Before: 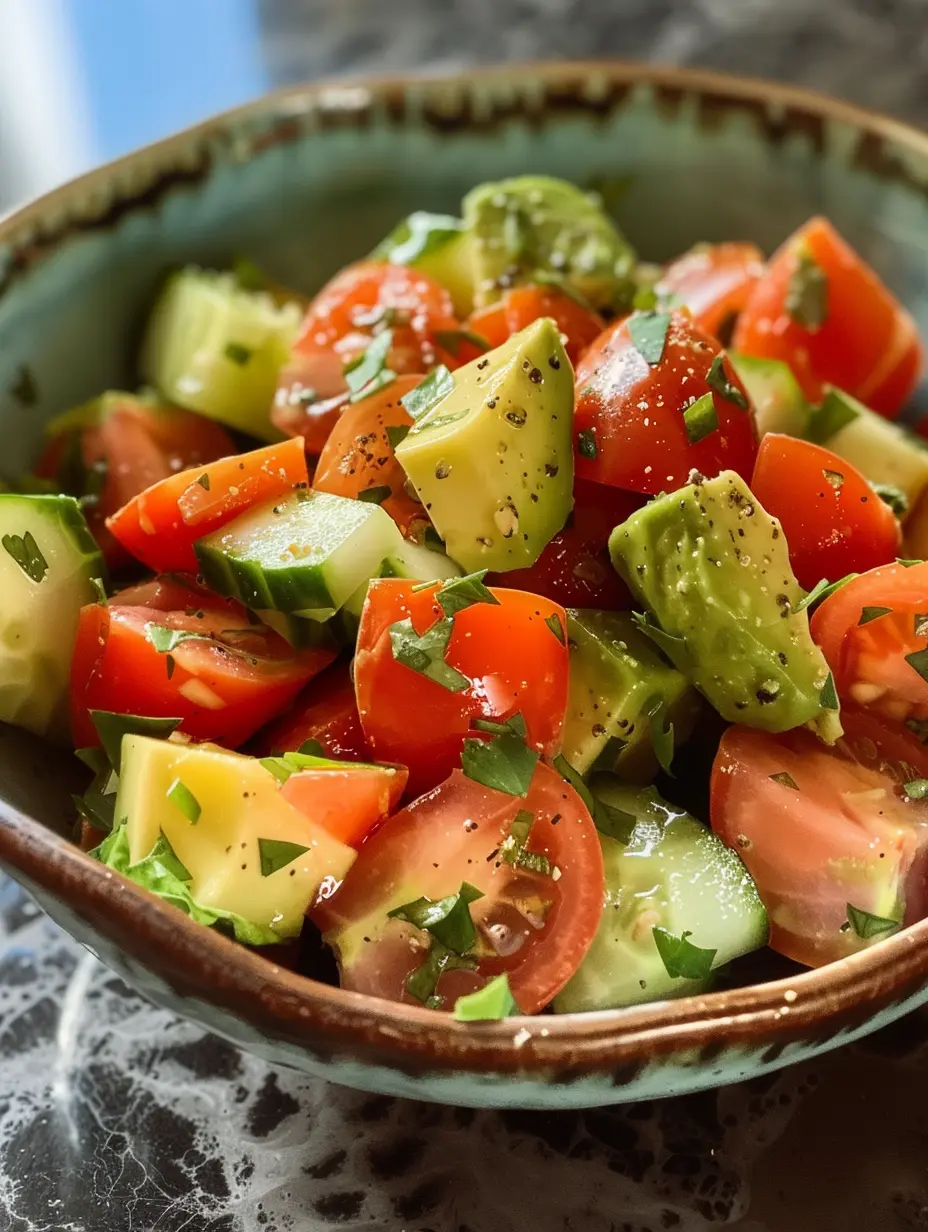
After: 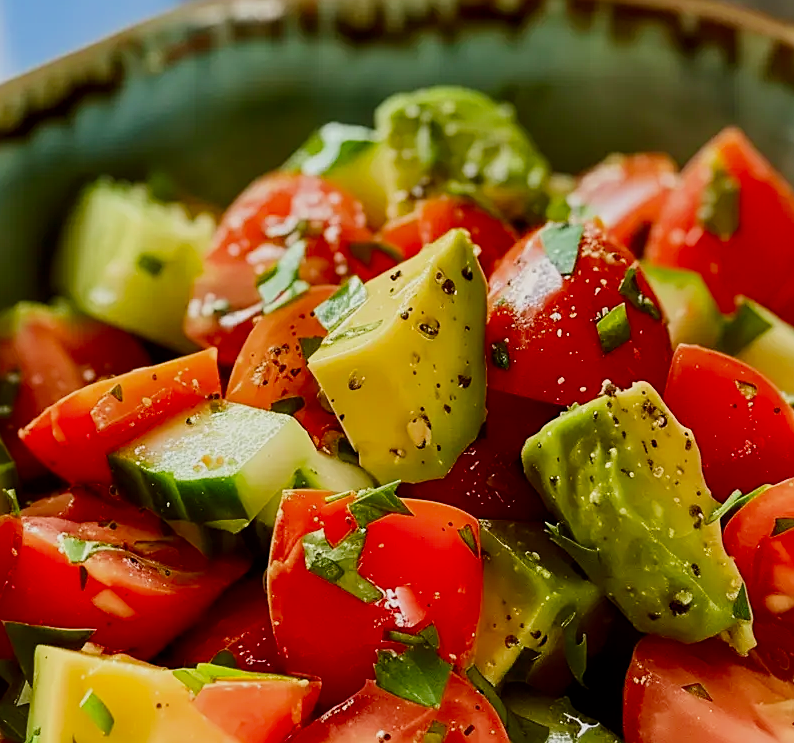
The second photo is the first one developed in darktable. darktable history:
crop and rotate: left 9.469%, top 7.325%, right 4.892%, bottom 32.335%
exposure: black level correction 0, exposure 0.703 EV, compensate highlight preservation false
sharpen: on, module defaults
contrast brightness saturation: brightness -0.248, saturation 0.203
filmic rgb: black relative exposure -7.65 EV, white relative exposure 4.56 EV, hardness 3.61, iterations of high-quality reconstruction 0
